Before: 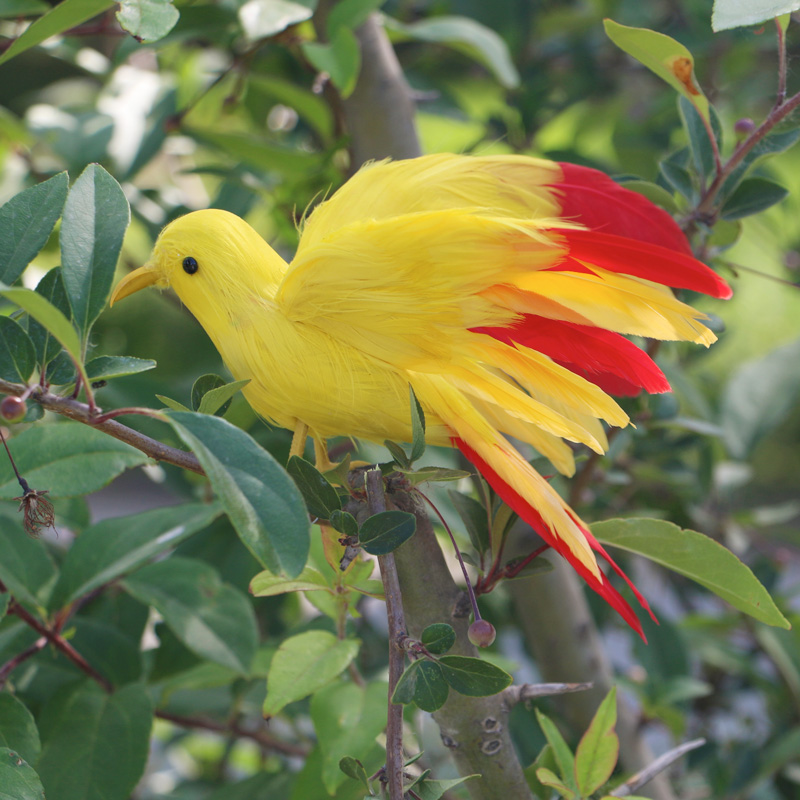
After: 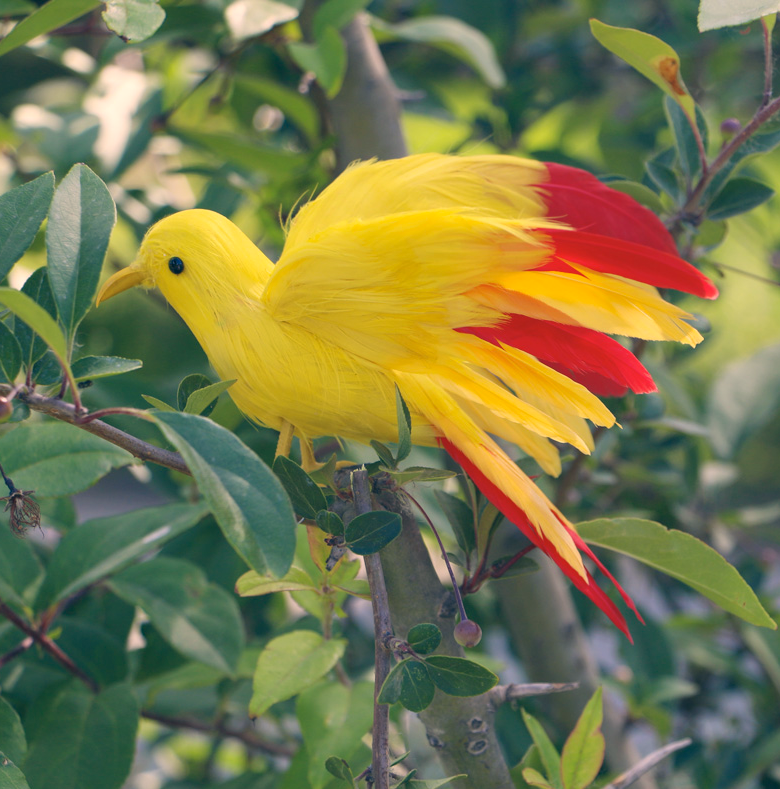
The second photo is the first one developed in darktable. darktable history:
crop and rotate: left 1.774%, right 0.633%, bottom 1.28%
color correction: highlights a* 10.32, highlights b* 14.66, shadows a* -9.59, shadows b* -15.02
